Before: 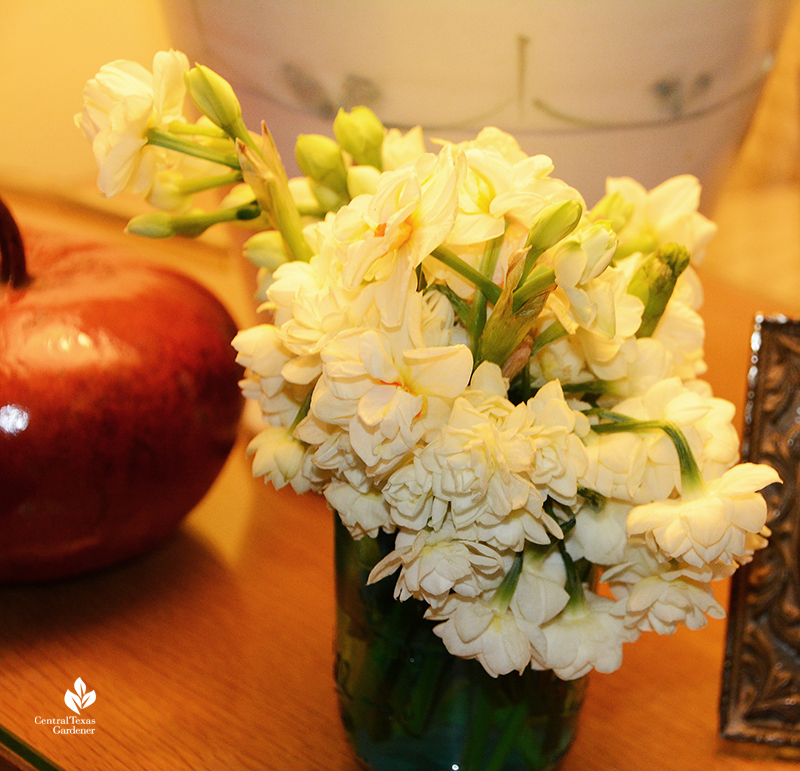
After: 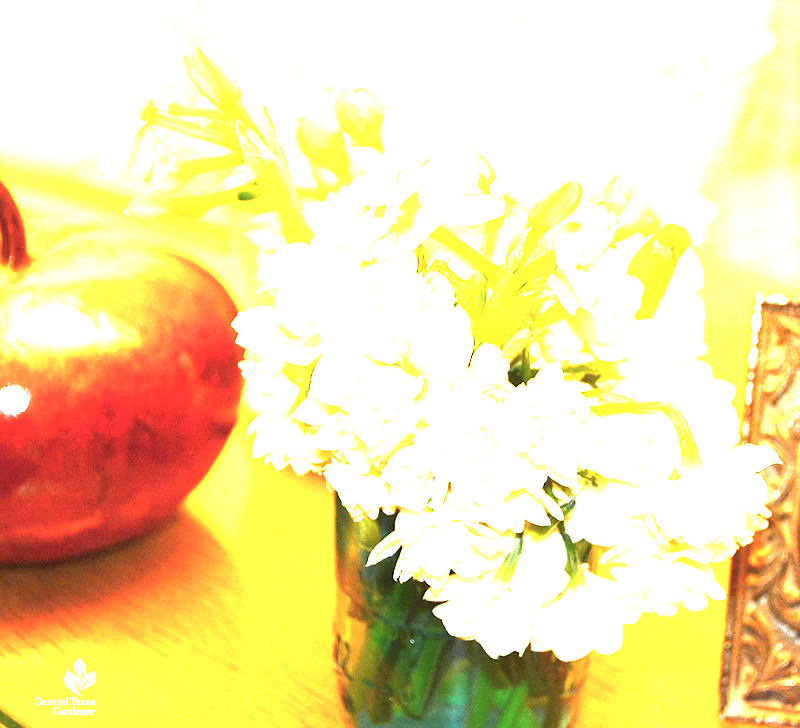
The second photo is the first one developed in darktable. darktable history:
exposure: black level correction 0, exposure 4 EV, compensate exposure bias true, compensate highlight preservation false
crop and rotate: top 2.479%, bottom 3.018%
